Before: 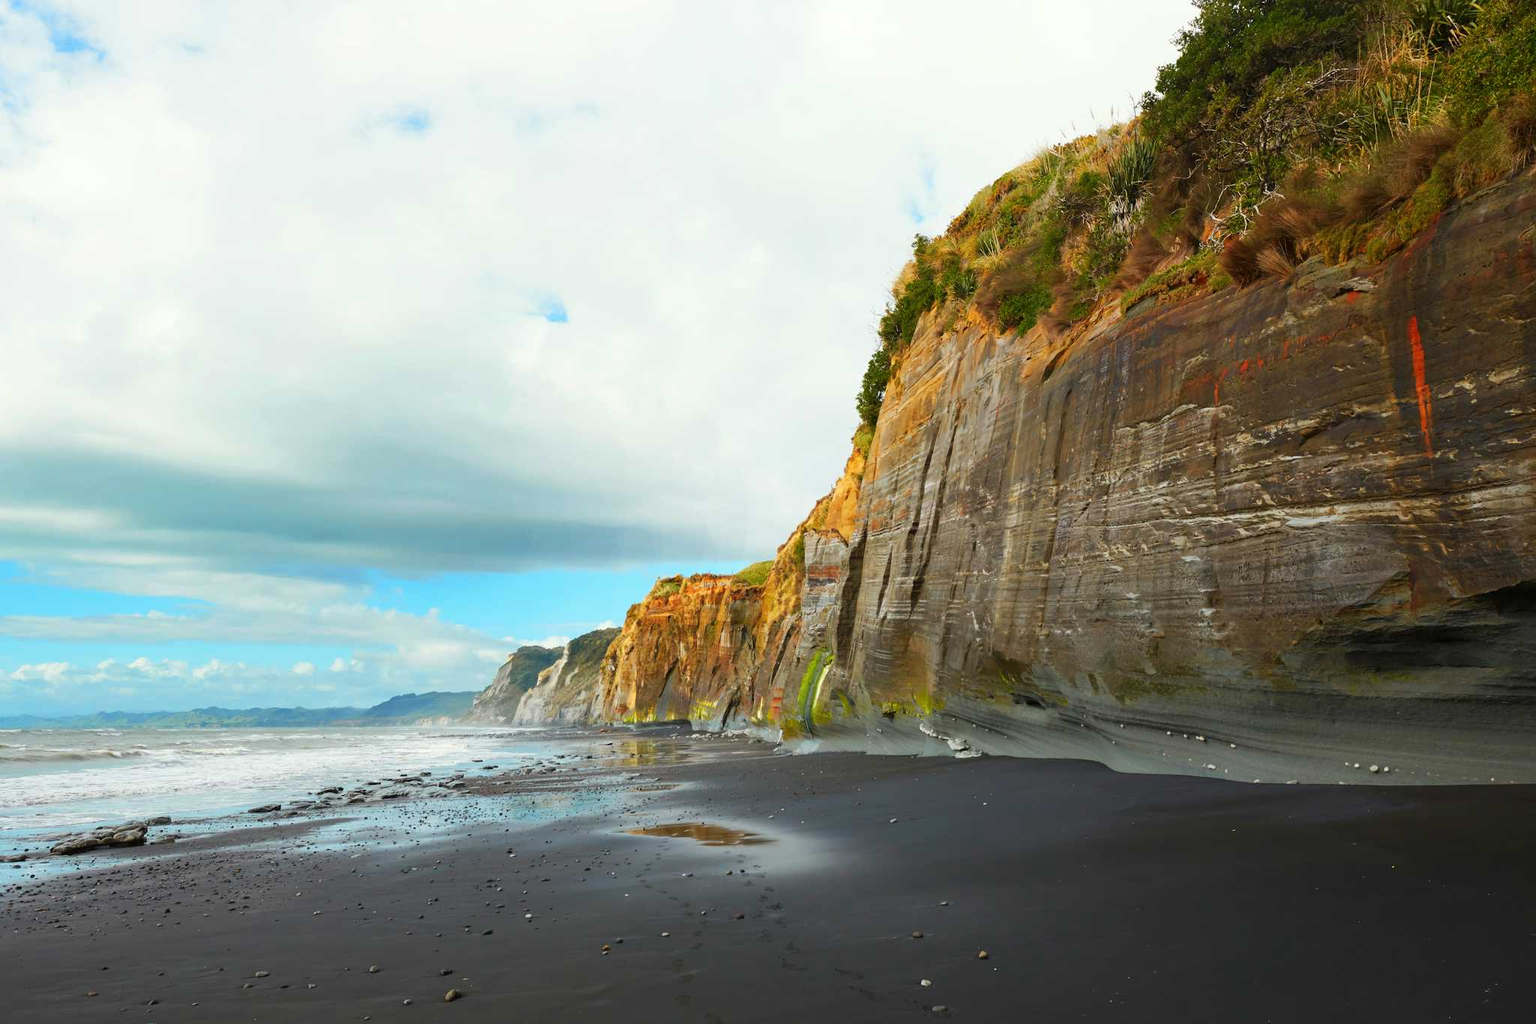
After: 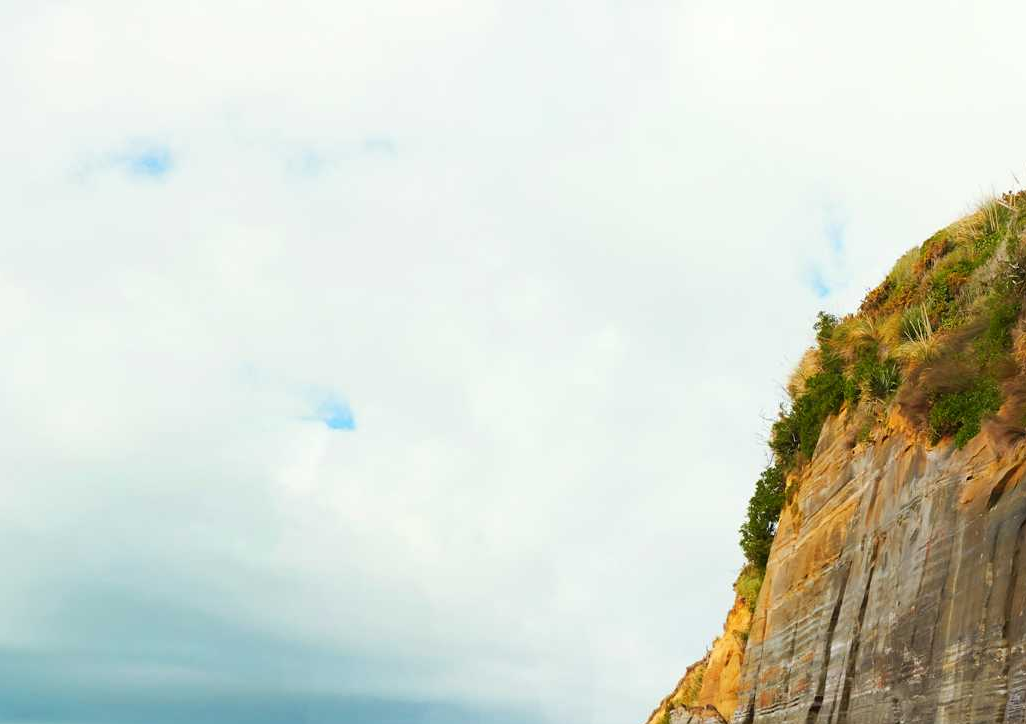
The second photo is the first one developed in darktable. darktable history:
crop: left 19.657%, right 30.205%, bottom 46.938%
